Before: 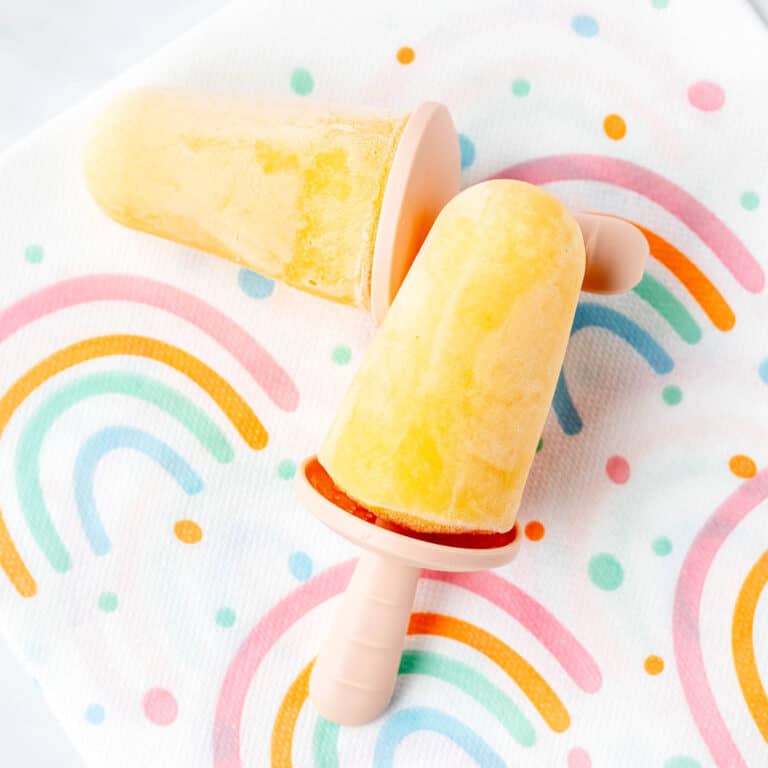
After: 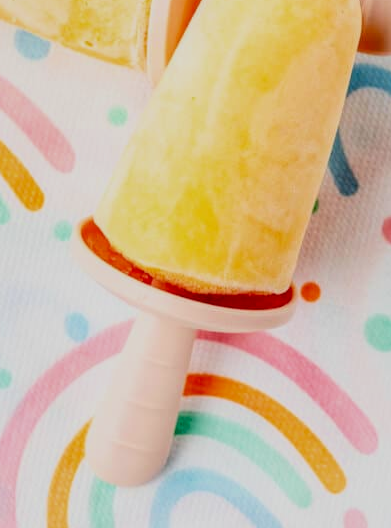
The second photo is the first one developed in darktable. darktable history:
crop and rotate: left 29.237%, top 31.152%, right 19.807%
filmic rgb: black relative exposure -7.65 EV, white relative exposure 4.56 EV, hardness 3.61, color science v6 (2022)
local contrast: detail 130%
